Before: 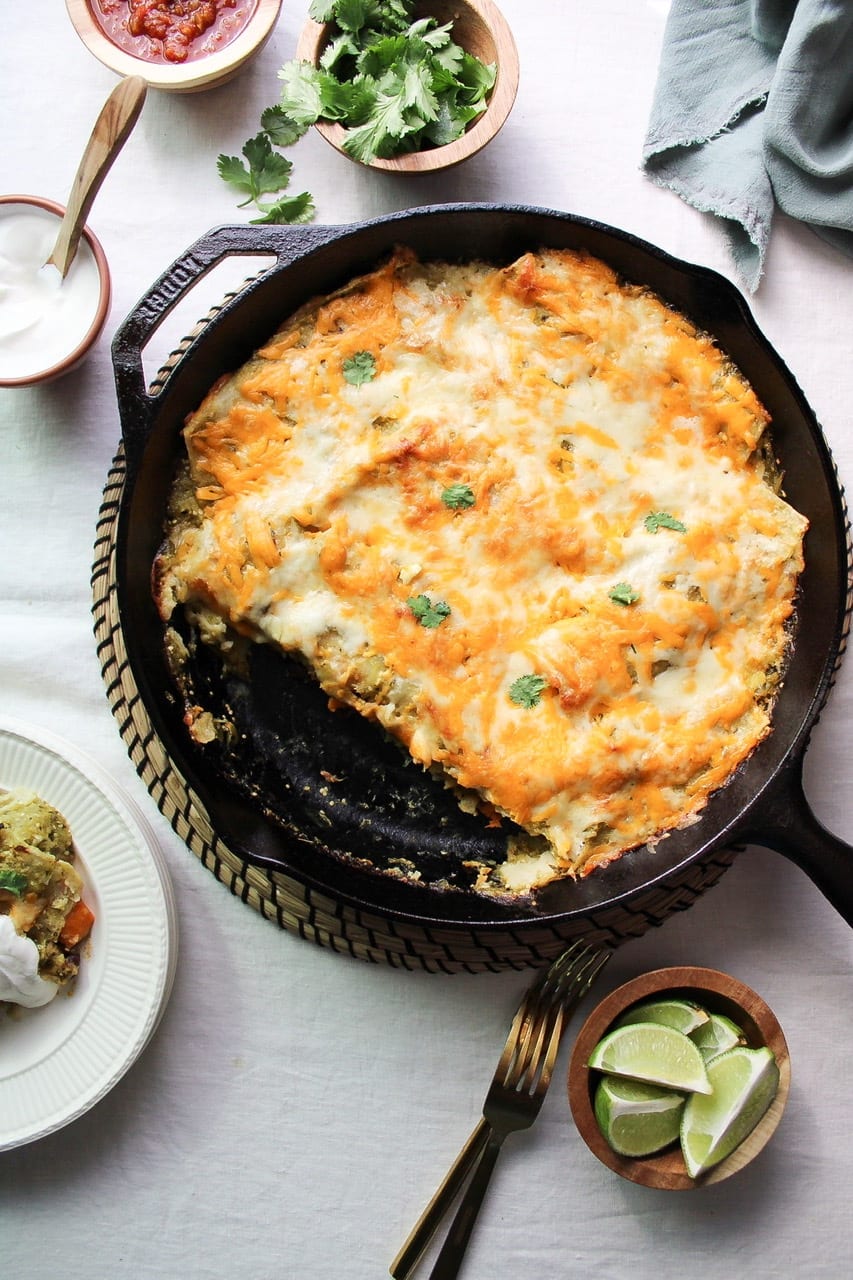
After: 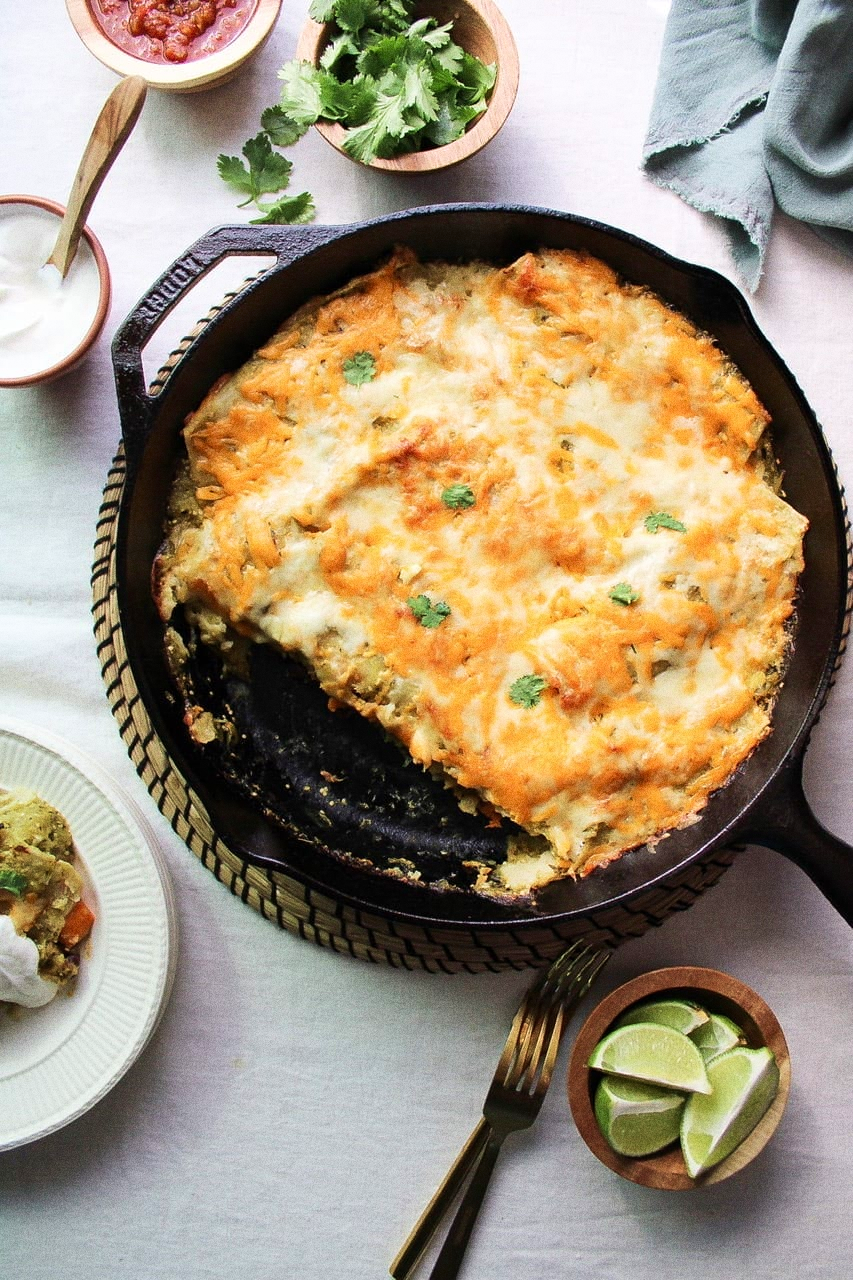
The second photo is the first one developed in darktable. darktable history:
grain: coarseness 9.61 ISO, strength 35.62%
velvia: on, module defaults
